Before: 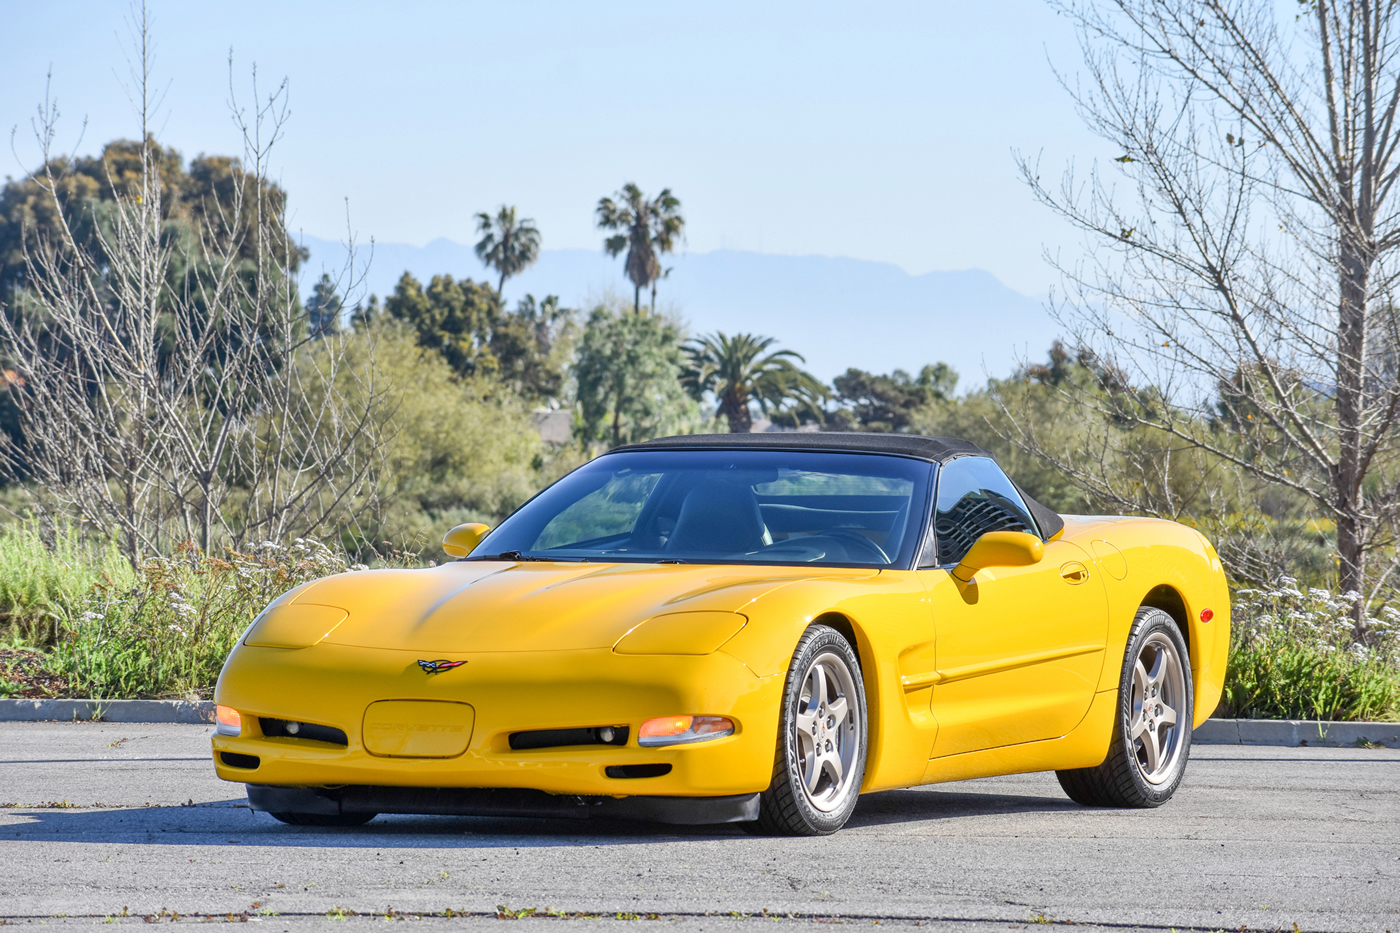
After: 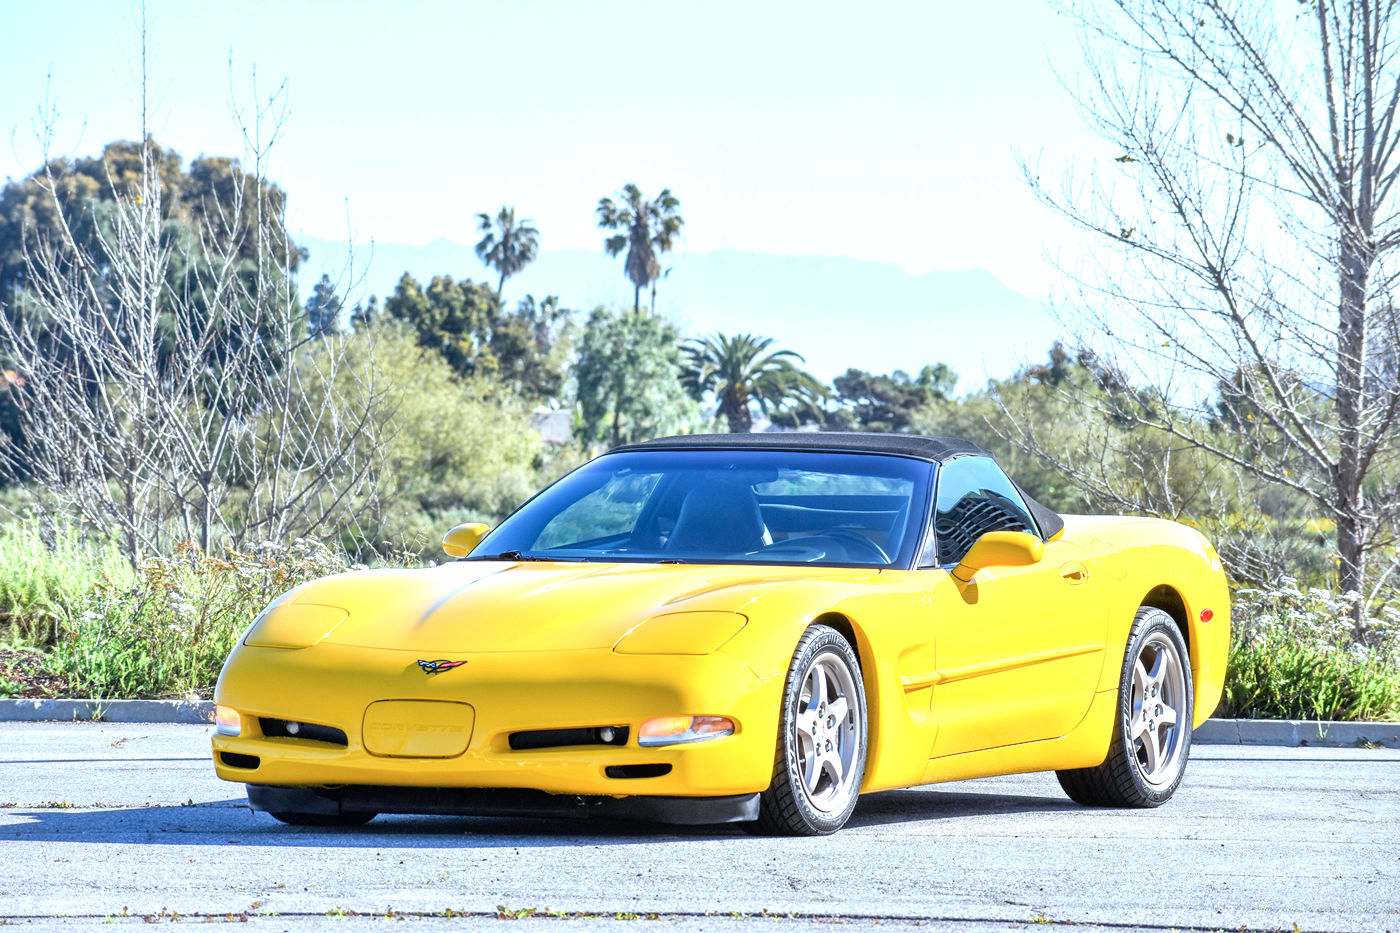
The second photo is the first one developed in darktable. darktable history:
tone equalizer: -8 EV -0.727 EV, -7 EV -0.703 EV, -6 EV -0.567 EV, -5 EV -0.398 EV, -3 EV 0.39 EV, -2 EV 0.6 EV, -1 EV 0.697 EV, +0 EV 0.754 EV
color calibration: illuminant custom, x 0.368, y 0.373, temperature 4329.67 K, saturation algorithm version 1 (2020)
